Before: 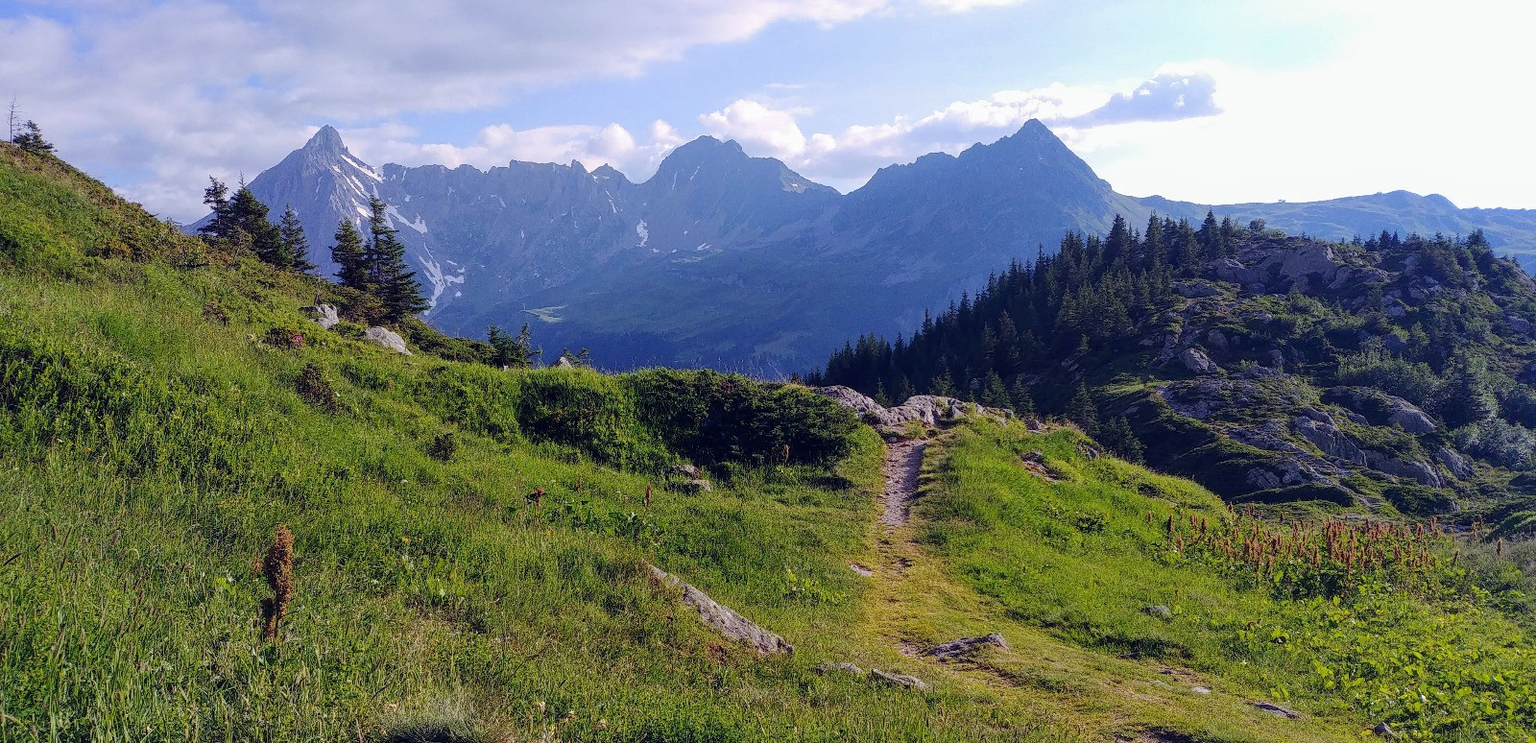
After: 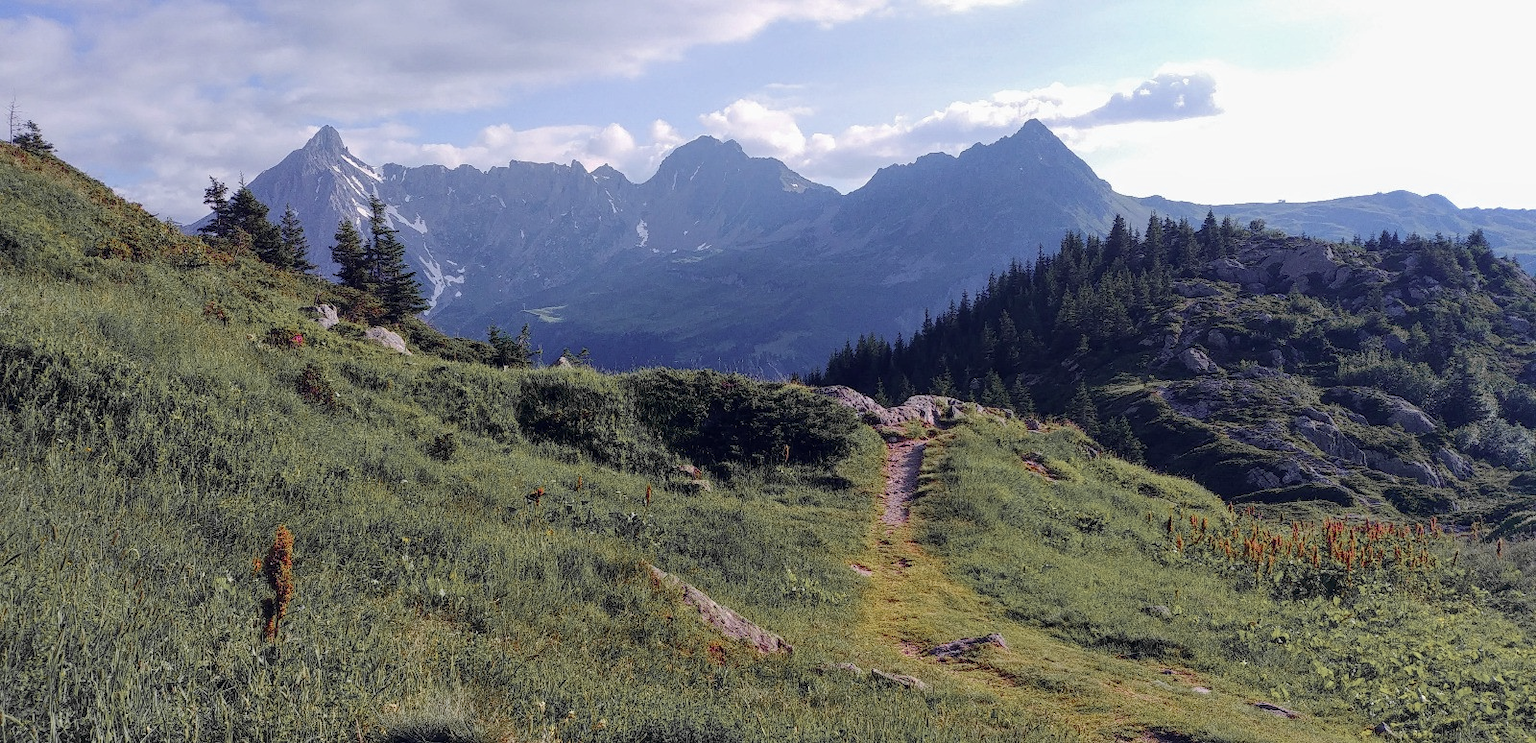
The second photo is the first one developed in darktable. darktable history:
shadows and highlights: shadows 25.97, highlights -26.32
color zones: curves: ch1 [(0, 0.679) (0.143, 0.647) (0.286, 0.261) (0.378, -0.011) (0.571, 0.396) (0.714, 0.399) (0.857, 0.406) (1, 0.679)]
